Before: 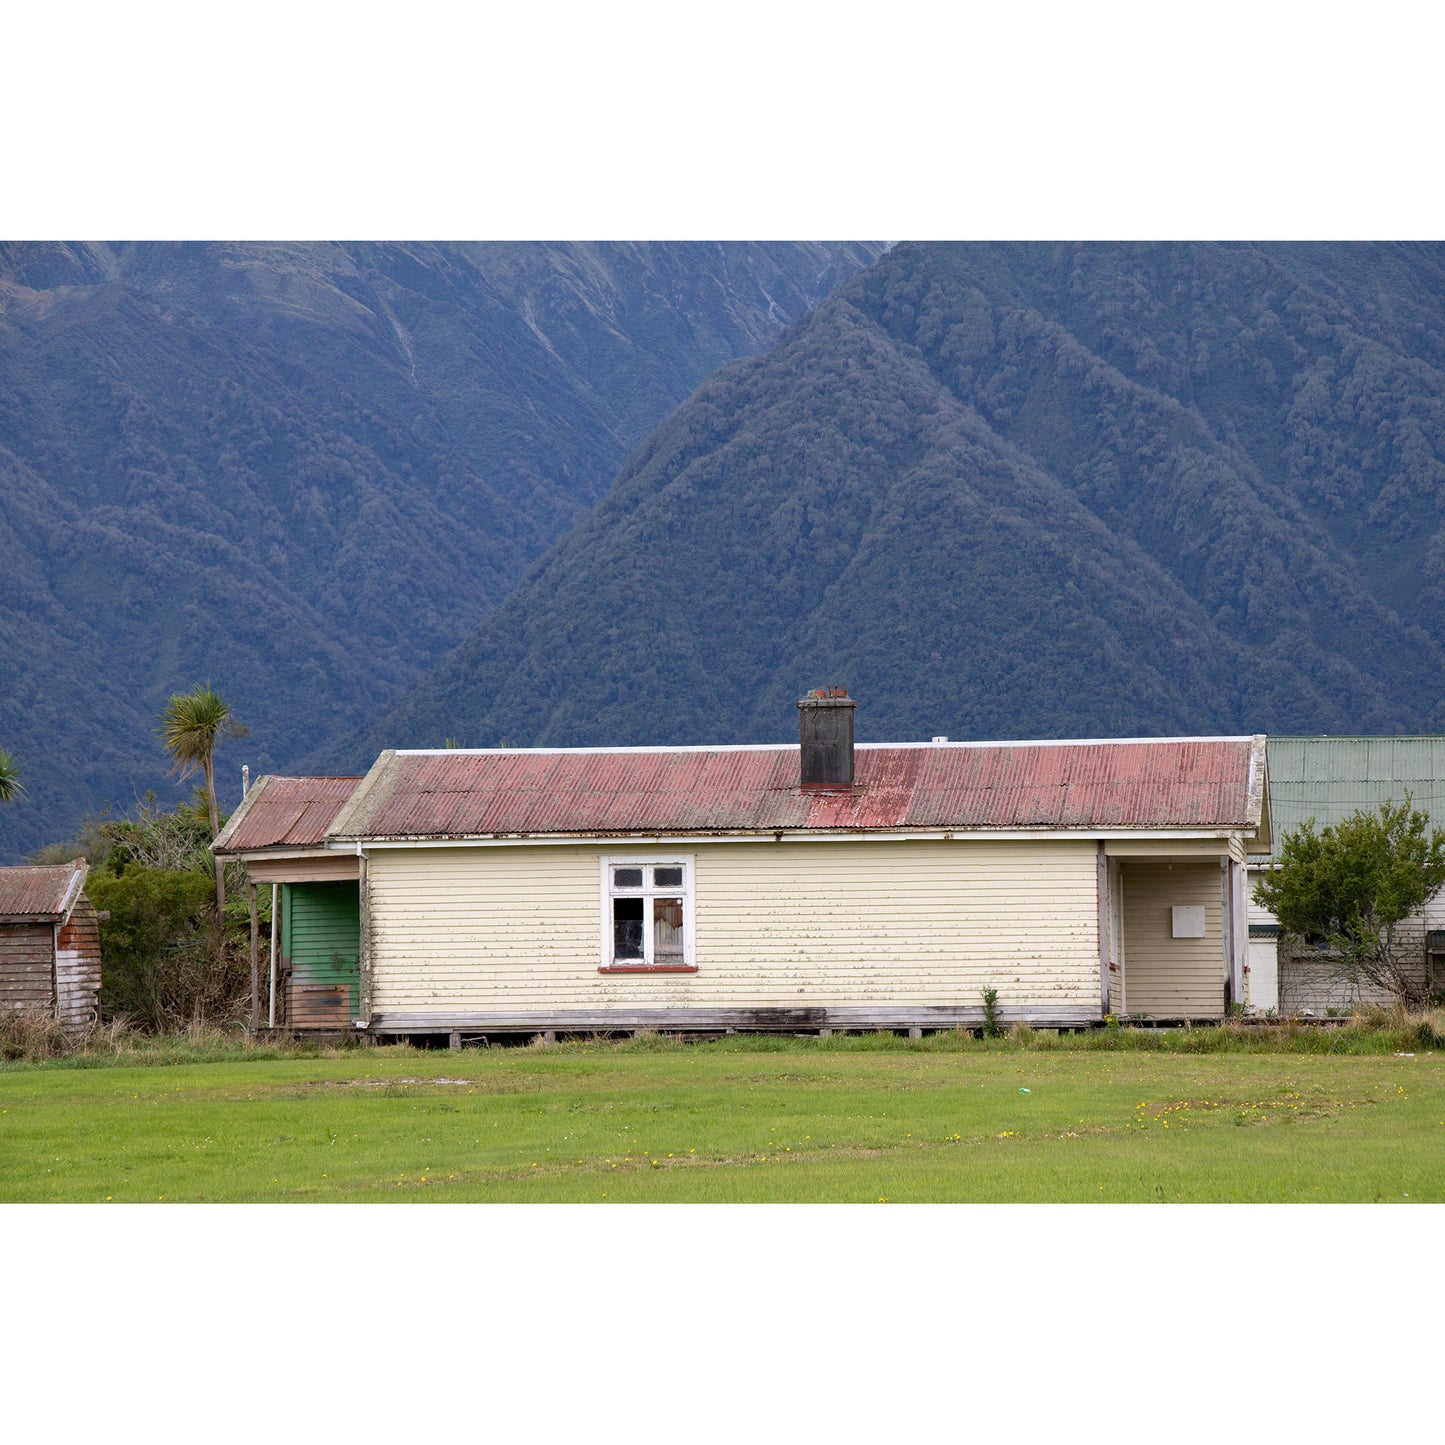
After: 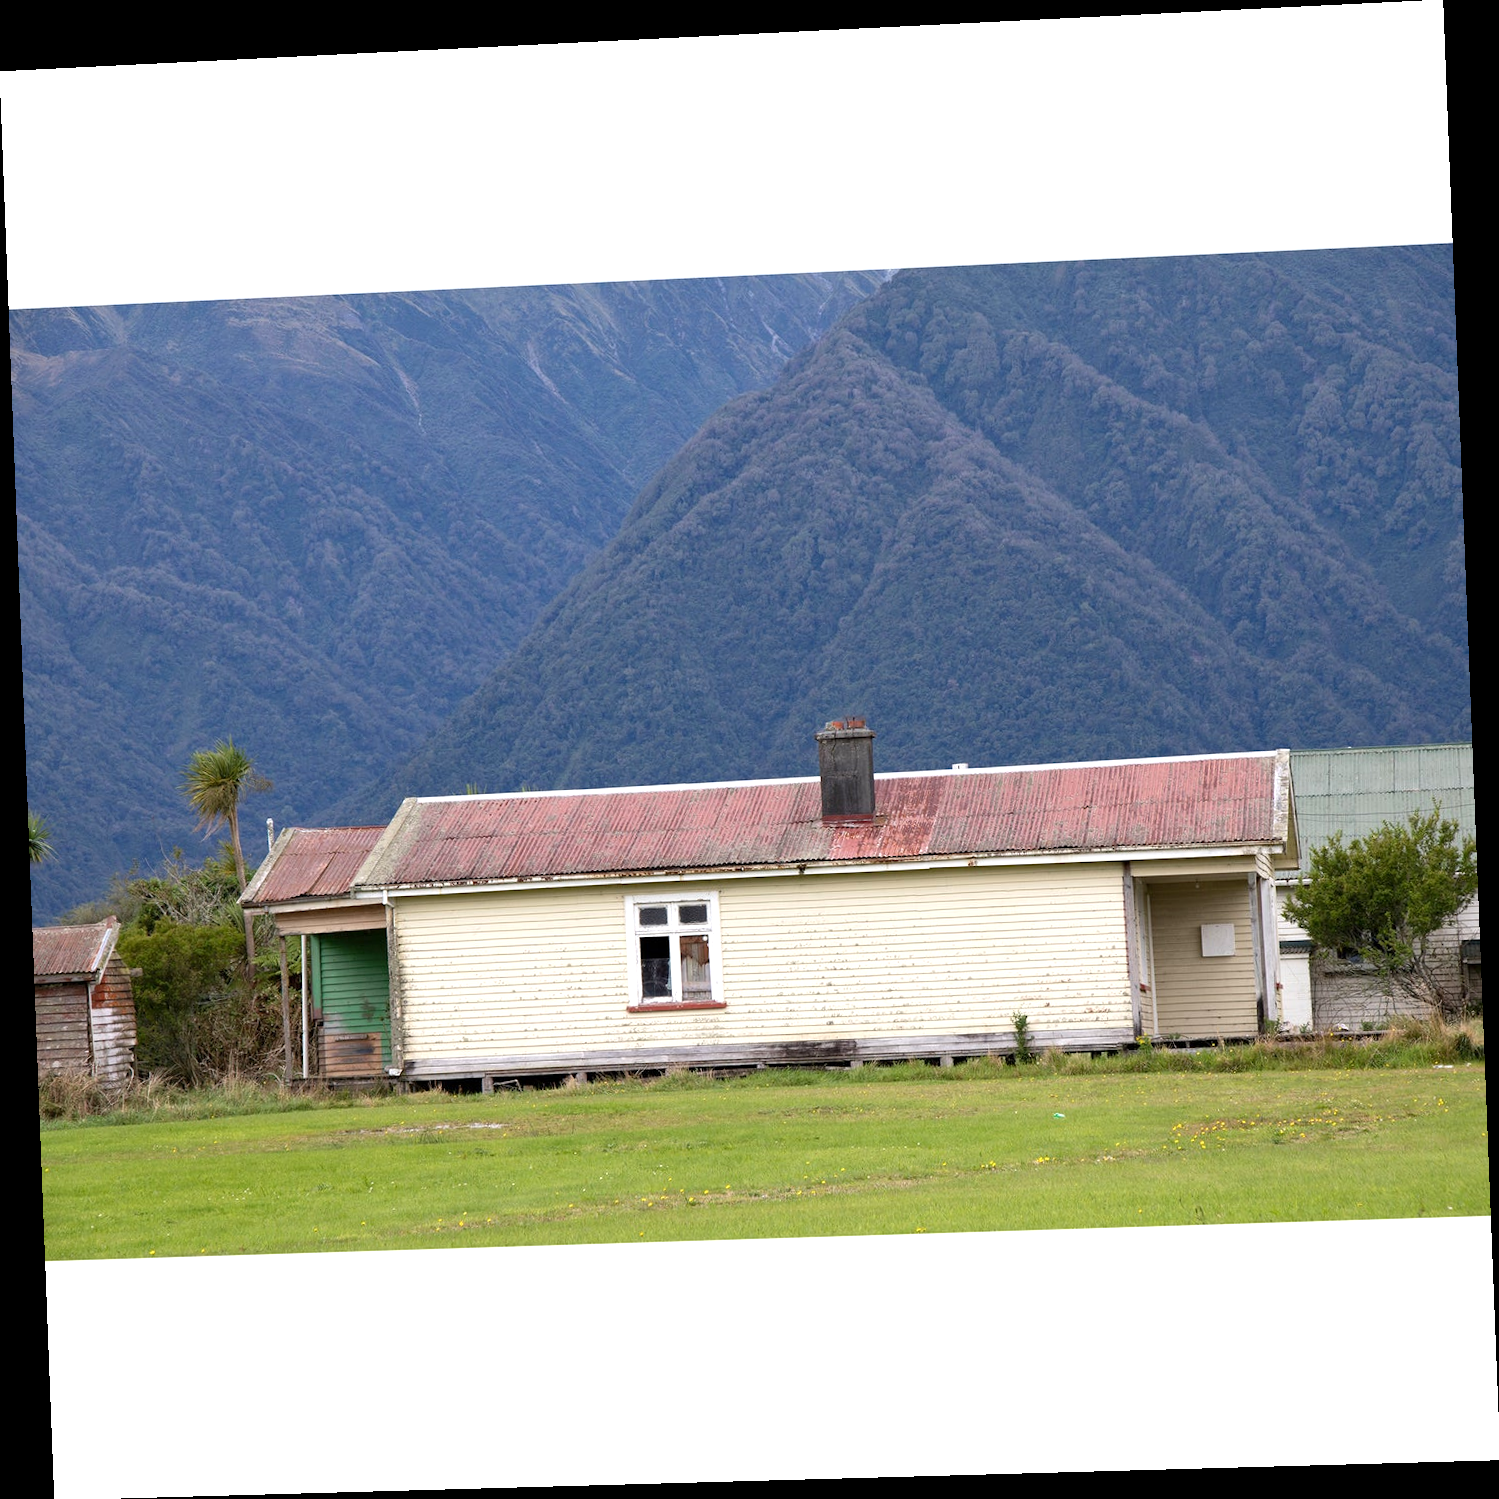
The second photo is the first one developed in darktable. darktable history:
exposure: exposure 0.4 EV, compensate highlight preservation false
rotate and perspective: rotation -2.22°, lens shift (horizontal) -0.022, automatic cropping off
